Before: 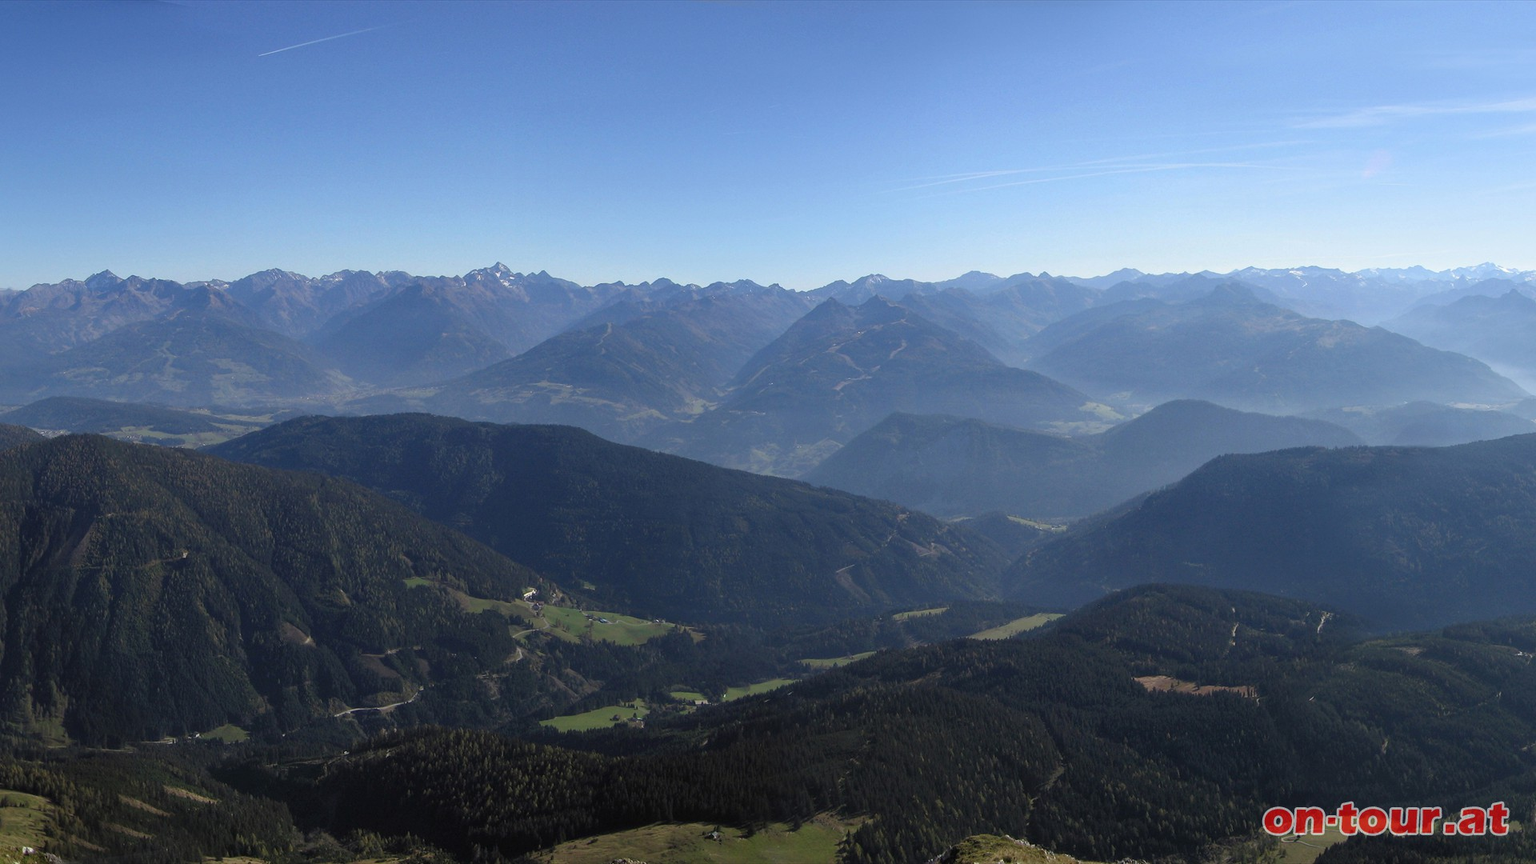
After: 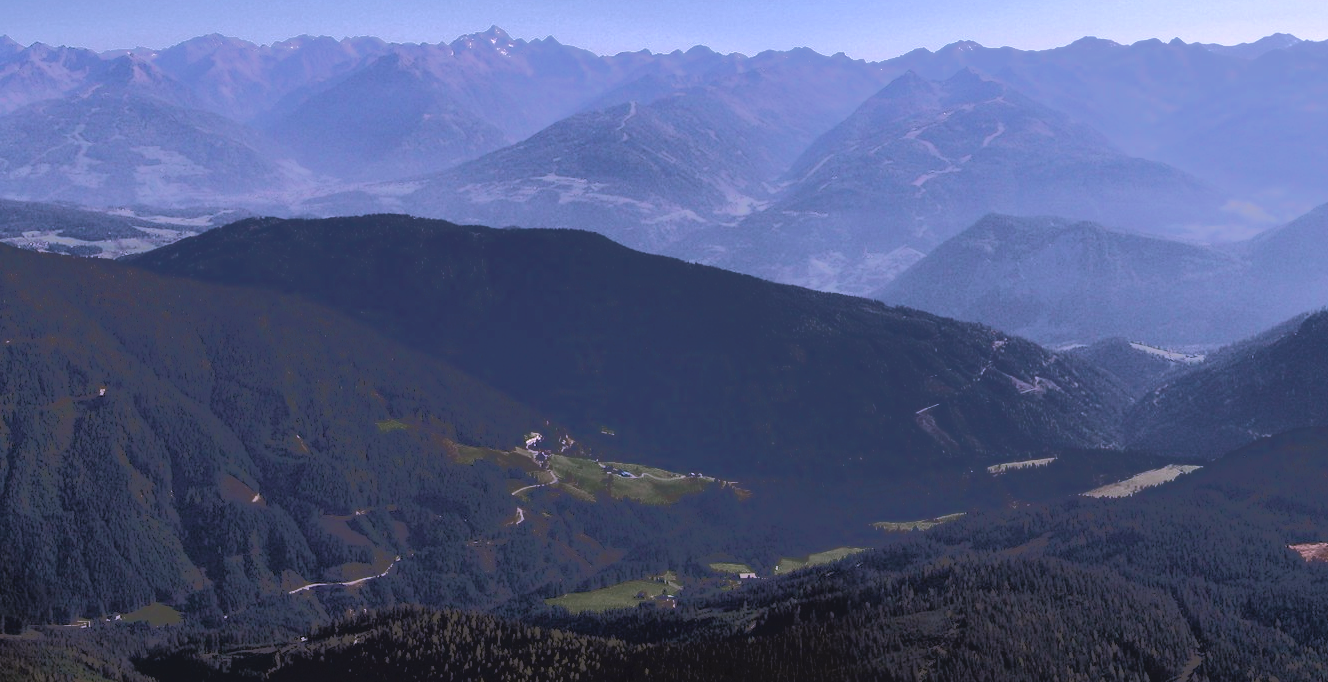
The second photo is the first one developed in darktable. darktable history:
tone curve: curves: ch0 [(0, 0.024) (0.119, 0.146) (0.474, 0.464) (0.718, 0.721) (0.817, 0.839) (1, 0.998)]; ch1 [(0, 0) (0.377, 0.416) (0.439, 0.451) (0.477, 0.477) (0.501, 0.503) (0.538, 0.544) (0.58, 0.602) (0.664, 0.676) (0.783, 0.804) (1, 1)]; ch2 [(0, 0) (0.38, 0.405) (0.463, 0.456) (0.498, 0.497) (0.524, 0.535) (0.578, 0.576) (0.648, 0.665) (1, 1)], color space Lab, independent channels, preserve colors none
tone equalizer: -7 EV -0.594 EV, -6 EV 1.01 EV, -5 EV -0.467 EV, -4 EV 0.448 EV, -3 EV 0.437 EV, -2 EV 0.136 EV, -1 EV -0.161 EV, +0 EV -0.374 EV, edges refinement/feathering 500, mask exposure compensation -1.57 EV, preserve details no
color correction: highlights a* 15.04, highlights b* -25.82
crop: left 6.723%, top 28.015%, right 24.102%, bottom 8.788%
